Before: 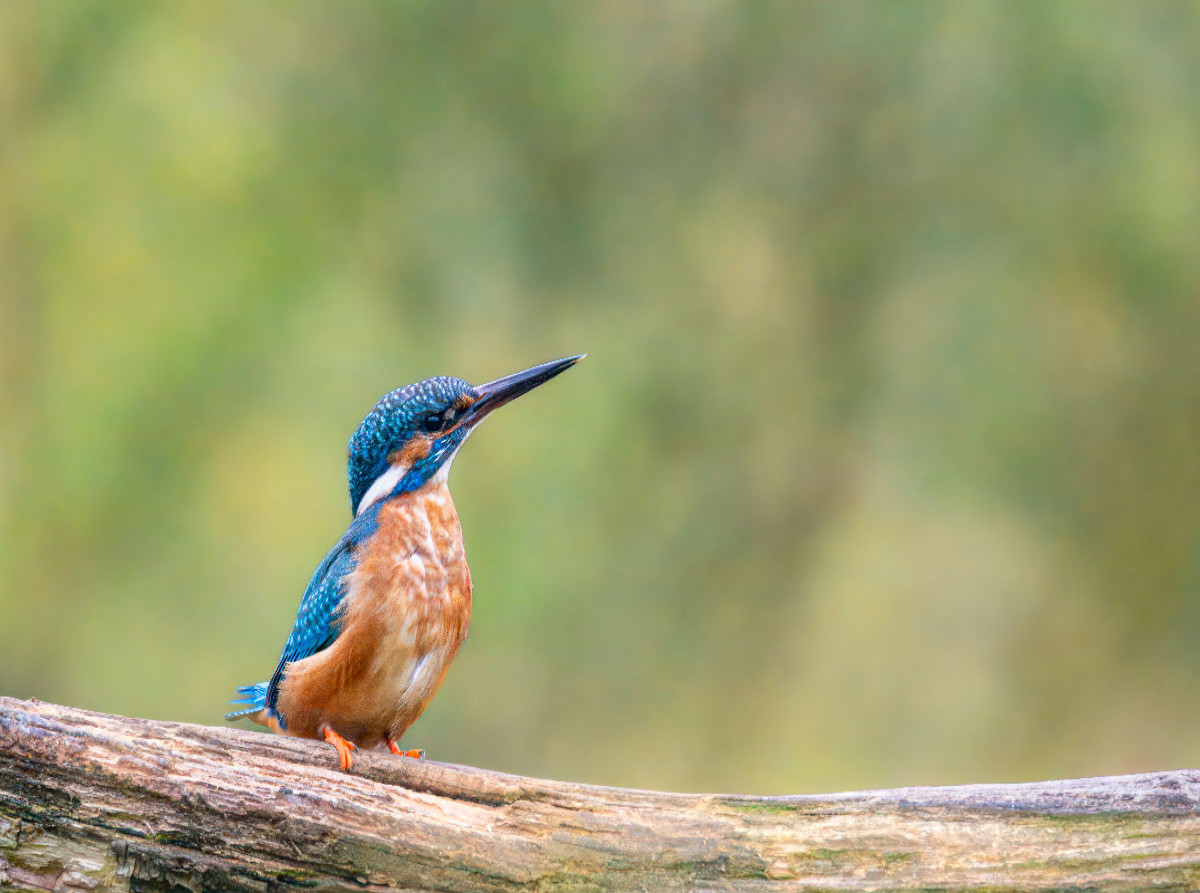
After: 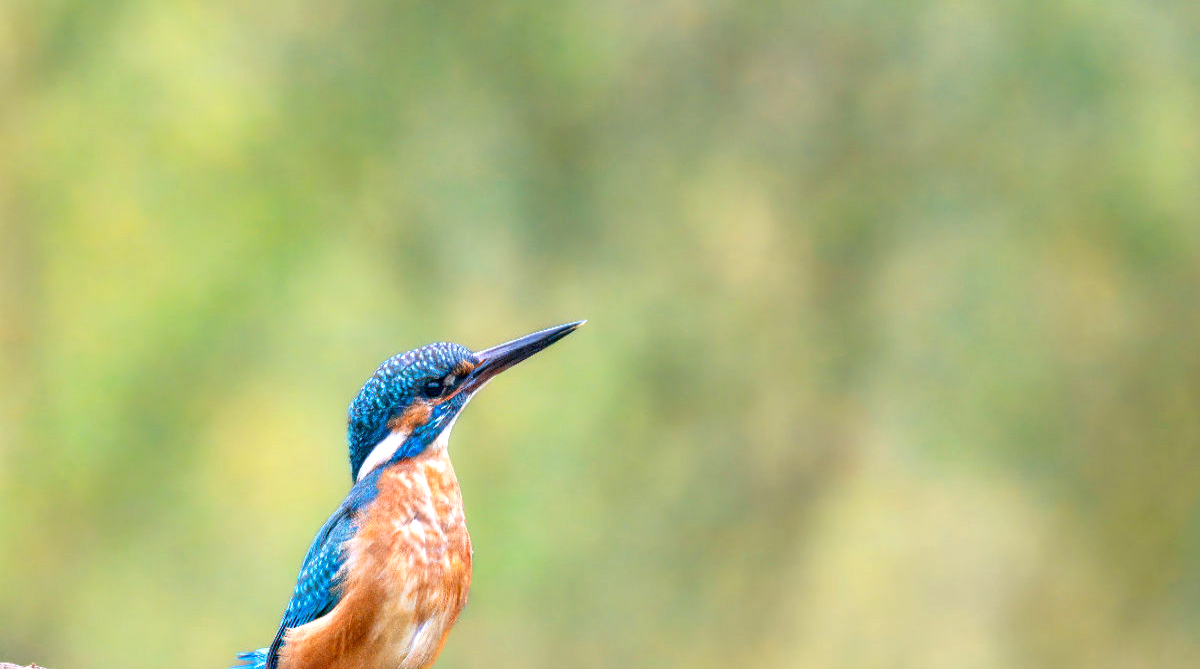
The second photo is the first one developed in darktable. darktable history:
exposure: black level correction 0.001, exposure 0.5 EV, compensate exposure bias true, compensate highlight preservation false
crop: top 3.857%, bottom 21.132%
